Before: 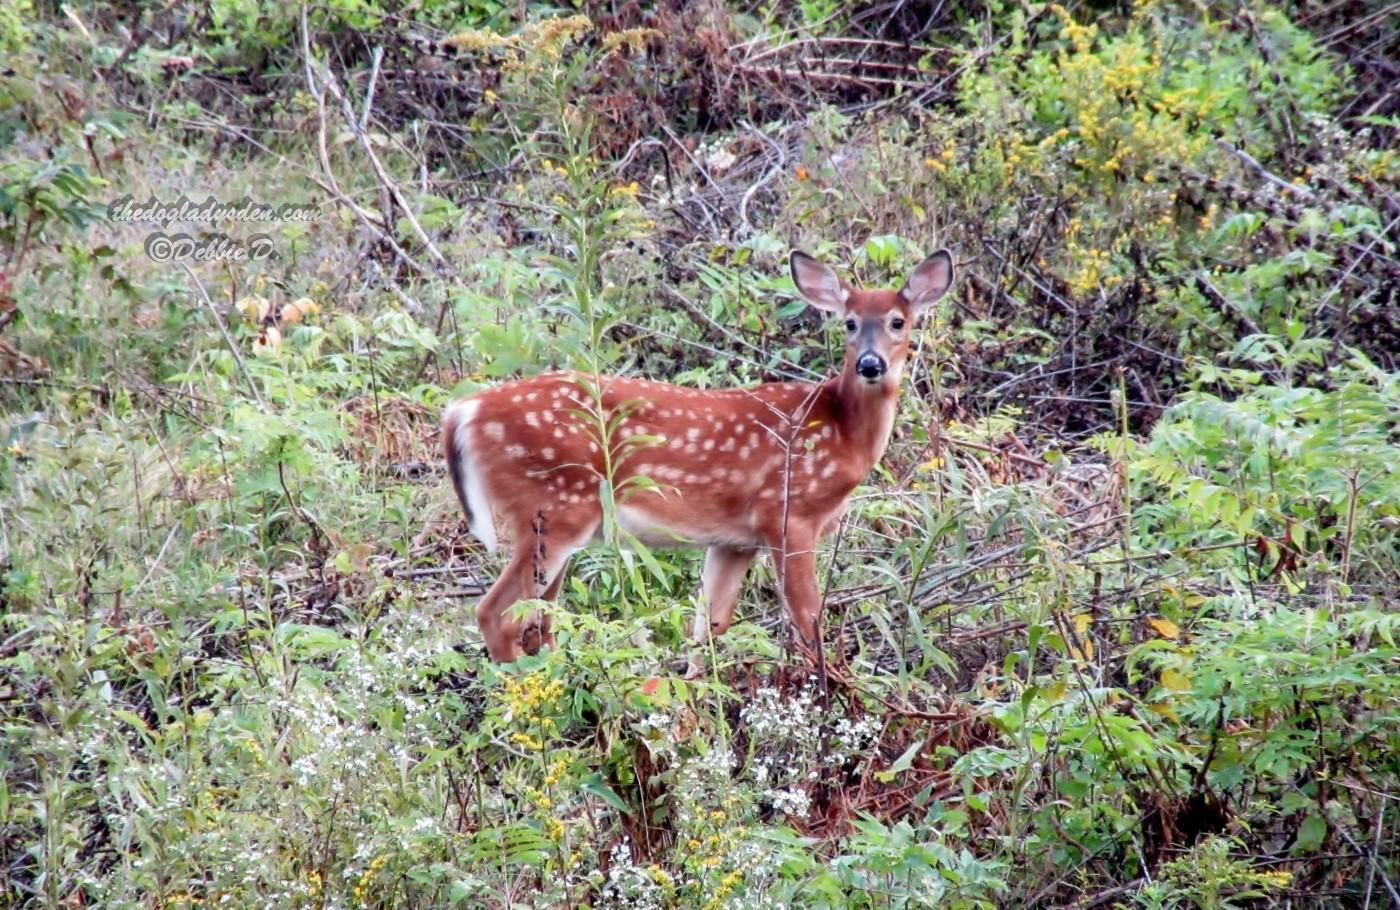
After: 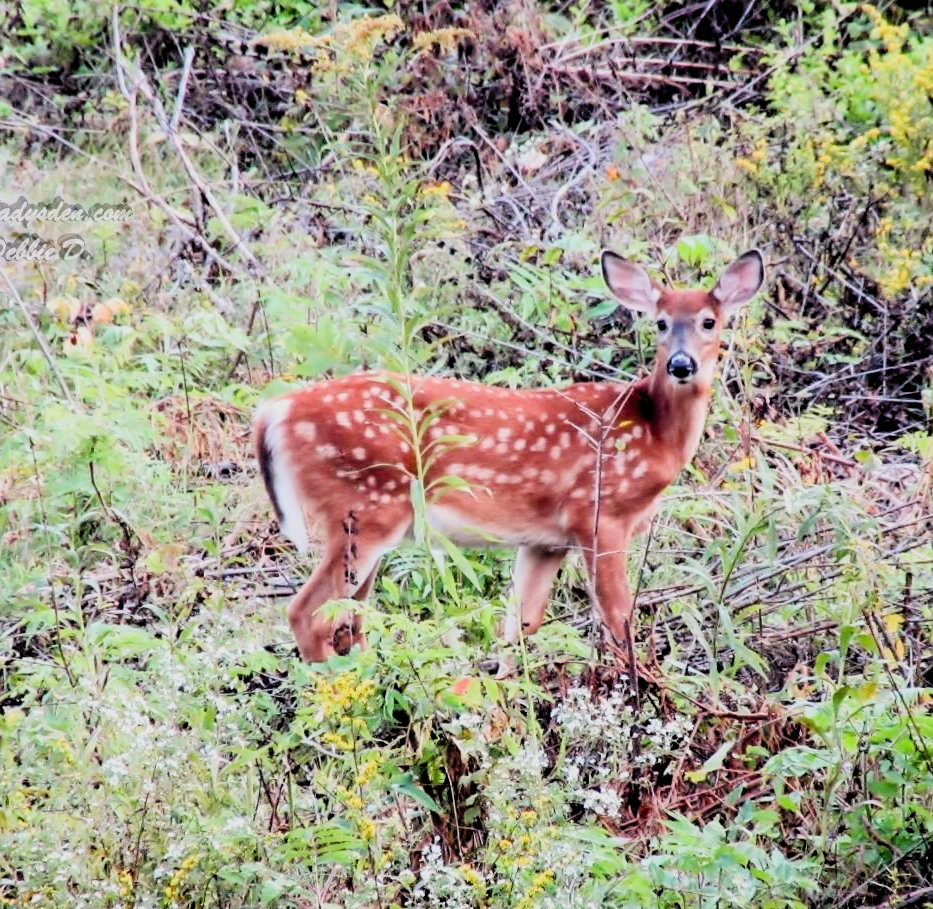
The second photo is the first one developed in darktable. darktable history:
crop and rotate: left 13.537%, right 19.796%
filmic rgb: black relative exposure -4.38 EV, white relative exposure 4.56 EV, hardness 2.37, contrast 1.05
contrast brightness saturation: contrast 0.2, brightness 0.16, saturation 0.22
